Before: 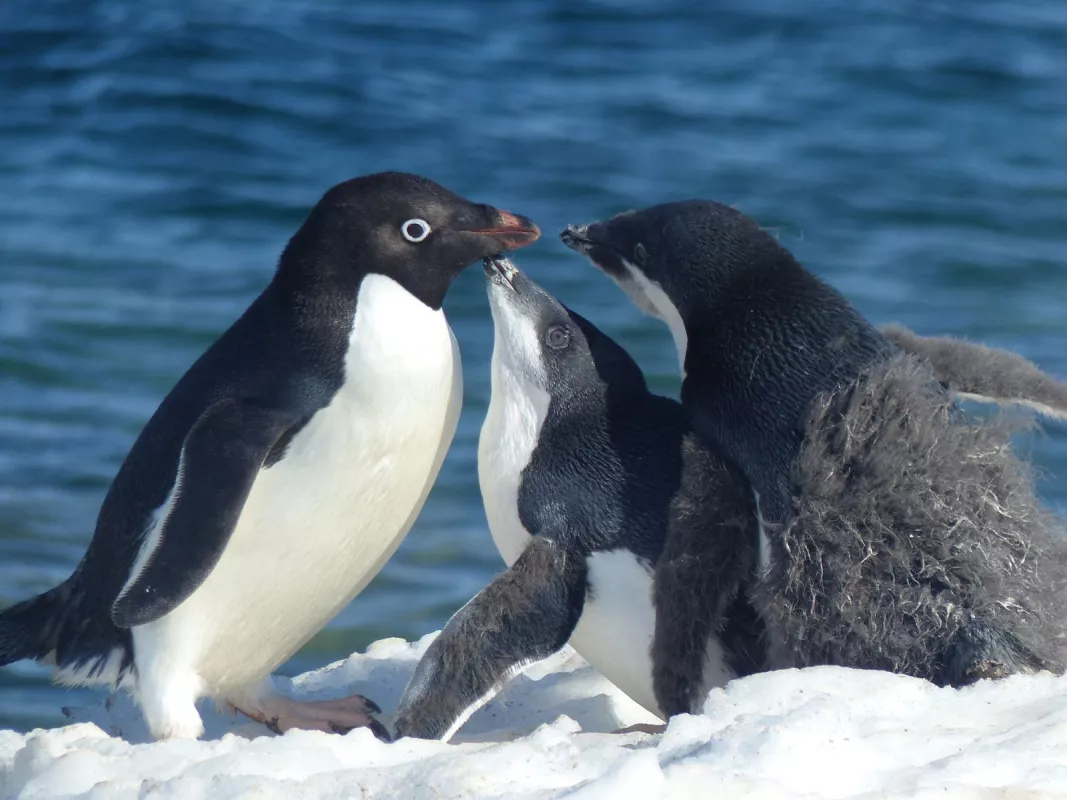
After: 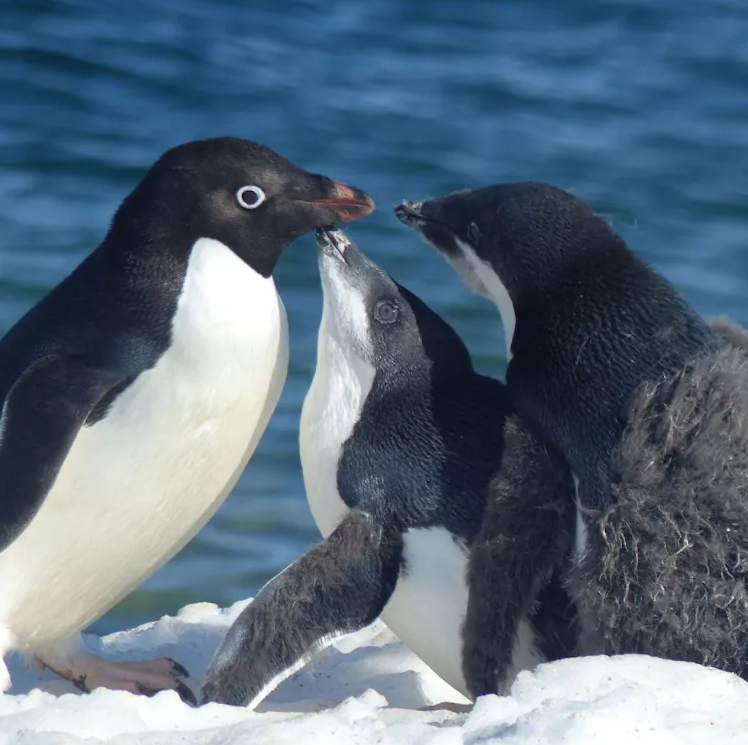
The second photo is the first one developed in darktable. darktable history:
crop and rotate: angle -3.19°, left 13.977%, top 0.039%, right 10.822%, bottom 0.062%
